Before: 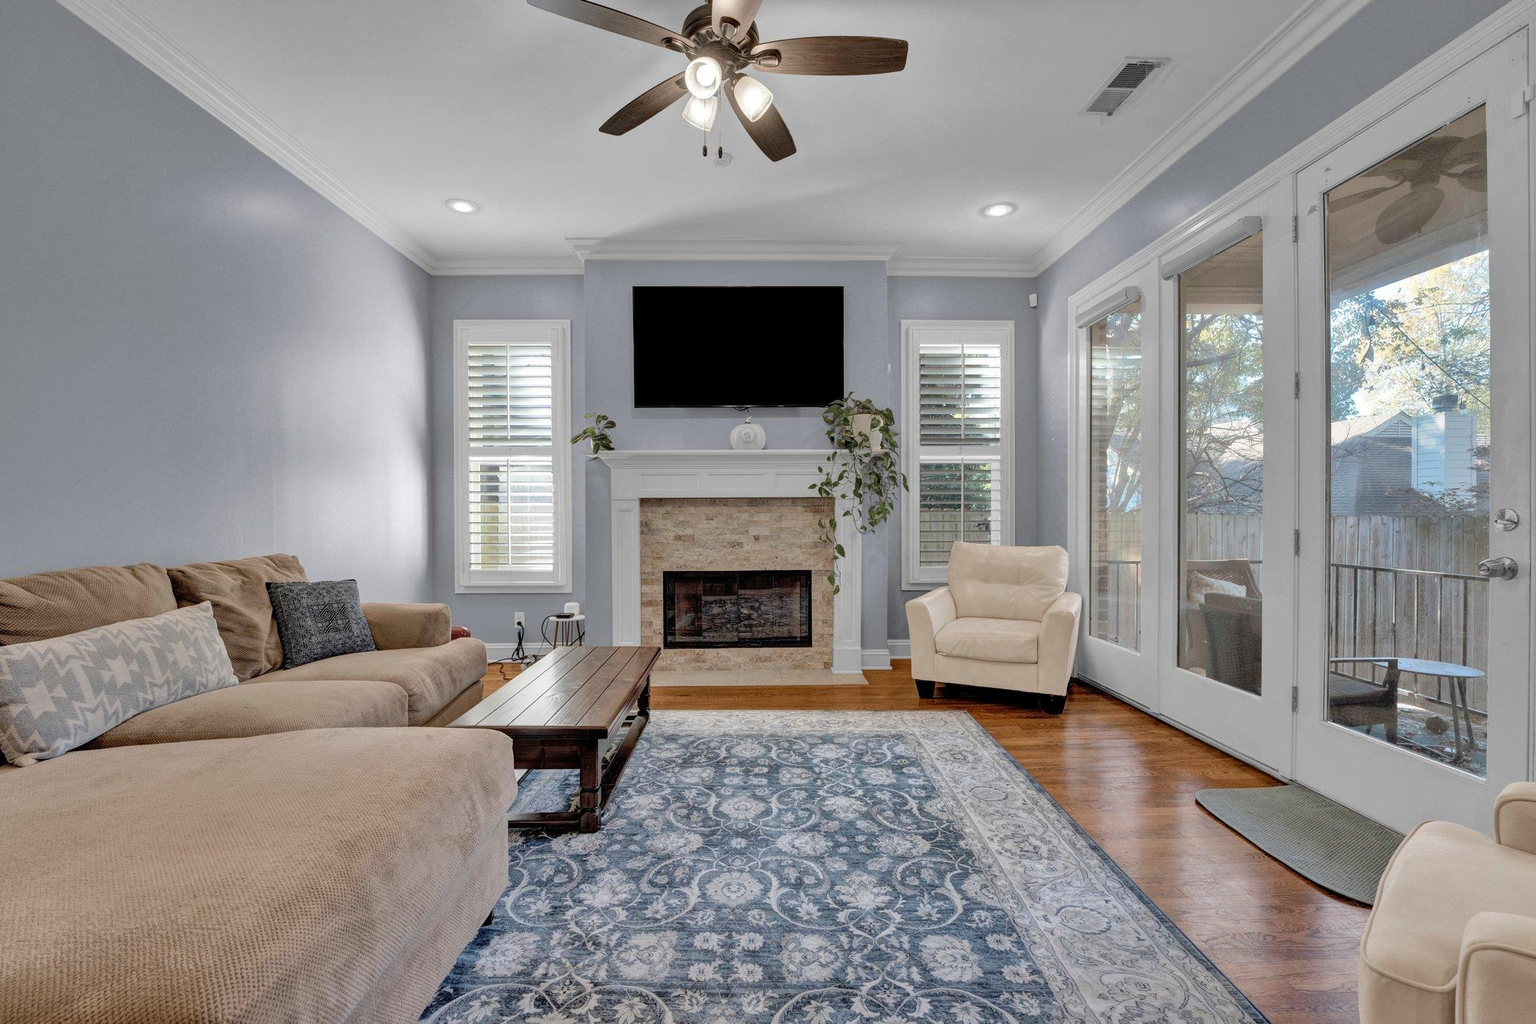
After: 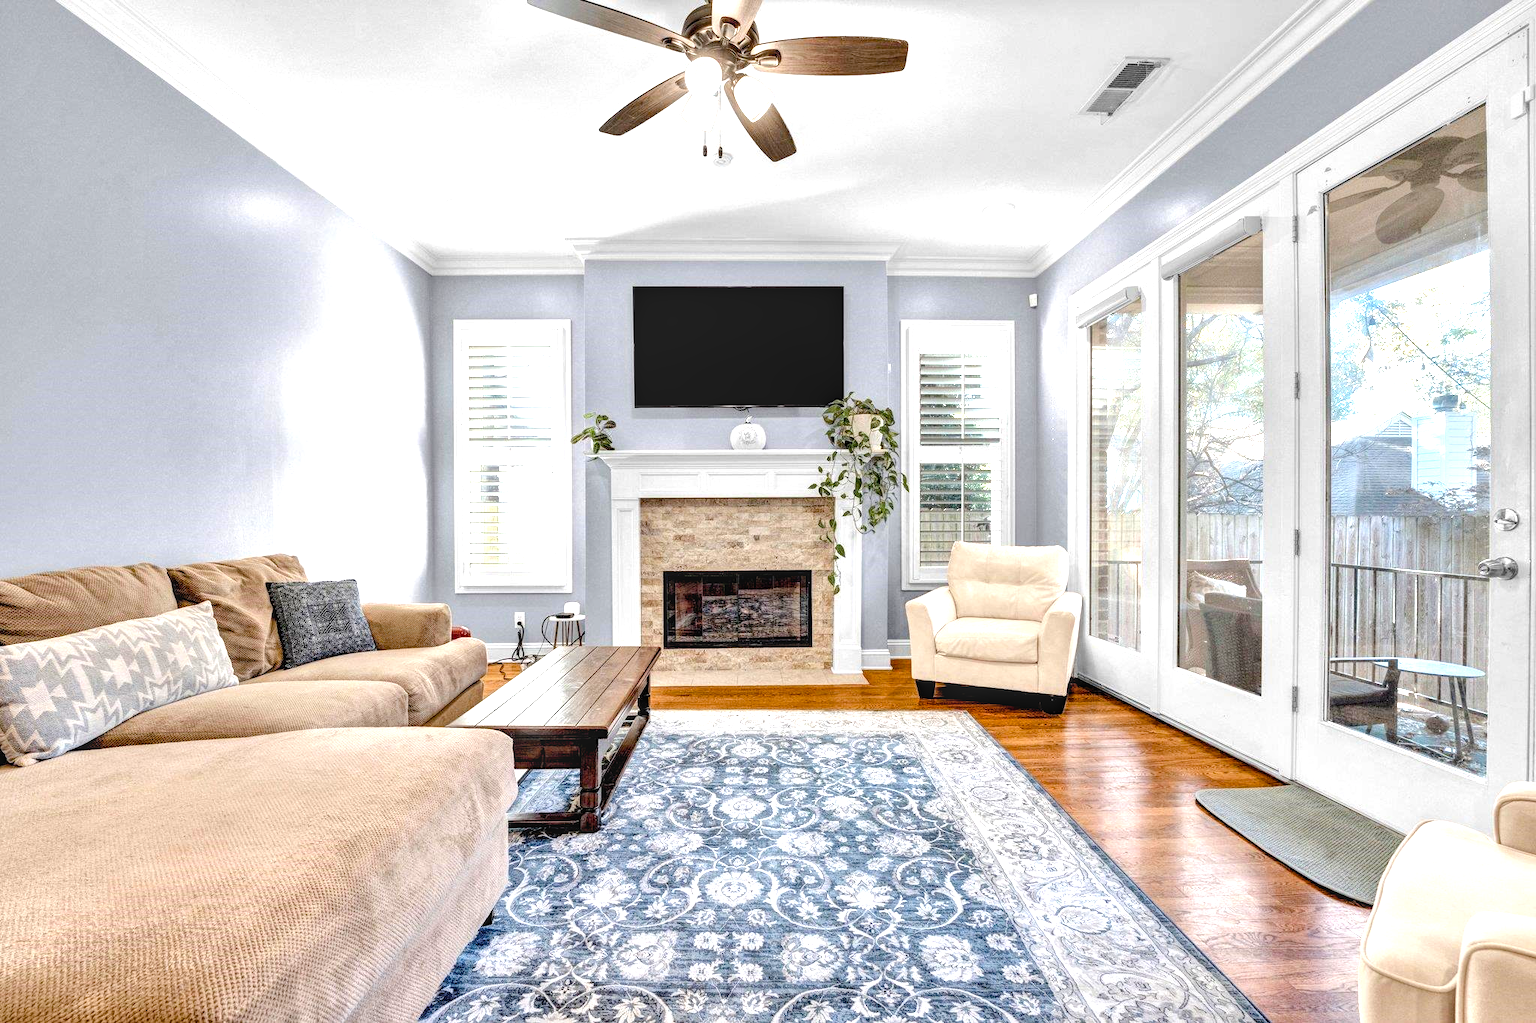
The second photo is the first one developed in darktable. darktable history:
local contrast: highlights 55%, shadows 52%, detail 130%, midtone range 0.452
tone equalizer: on, module defaults
exposure: black level correction 0, exposure 1 EV, compensate exposure bias true, compensate highlight preservation false
color balance rgb: global offset › luminance -0.51%, perceptual saturation grading › global saturation 27.53%, perceptual saturation grading › highlights -25%, perceptual saturation grading › shadows 25%, perceptual brilliance grading › highlights 6.62%, perceptual brilliance grading › mid-tones 17.07%, perceptual brilliance grading › shadows -5.23%
